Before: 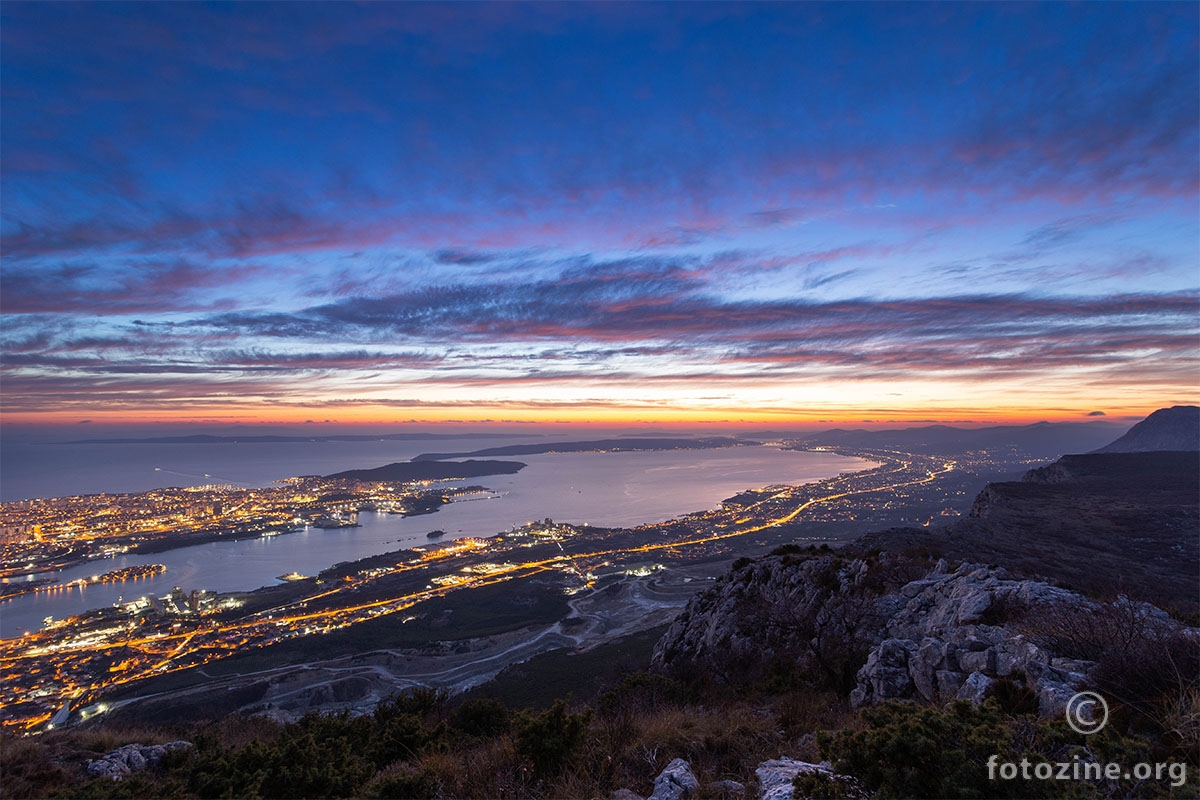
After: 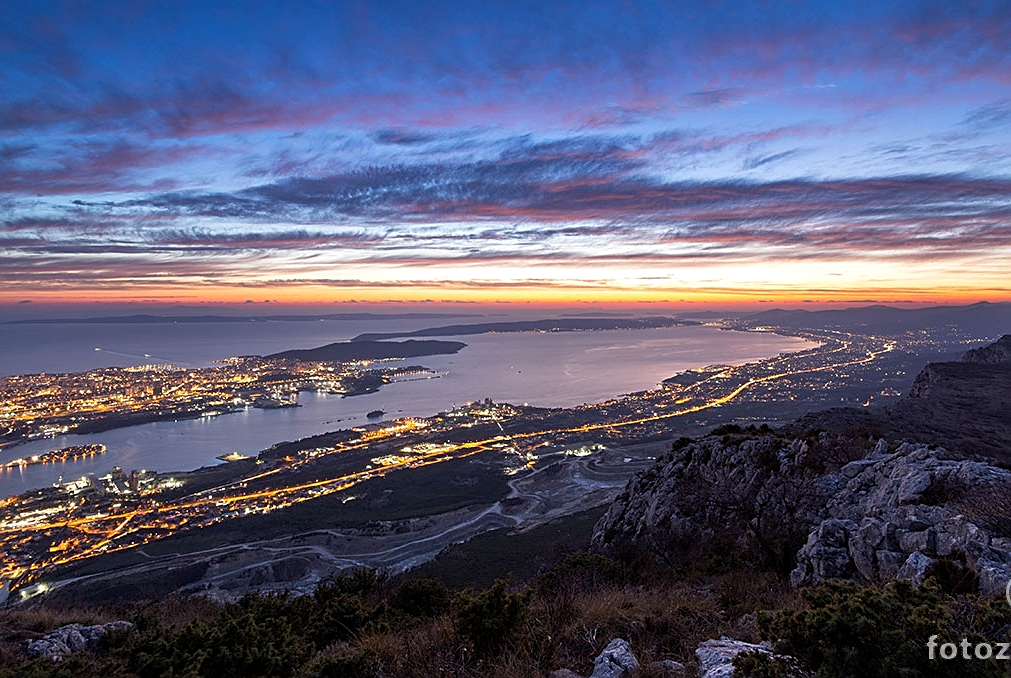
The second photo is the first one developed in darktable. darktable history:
sharpen: on, module defaults
crop and rotate: left 5.025%, top 15.159%, right 10.668%
local contrast: highlights 105%, shadows 99%, detail 119%, midtone range 0.2
